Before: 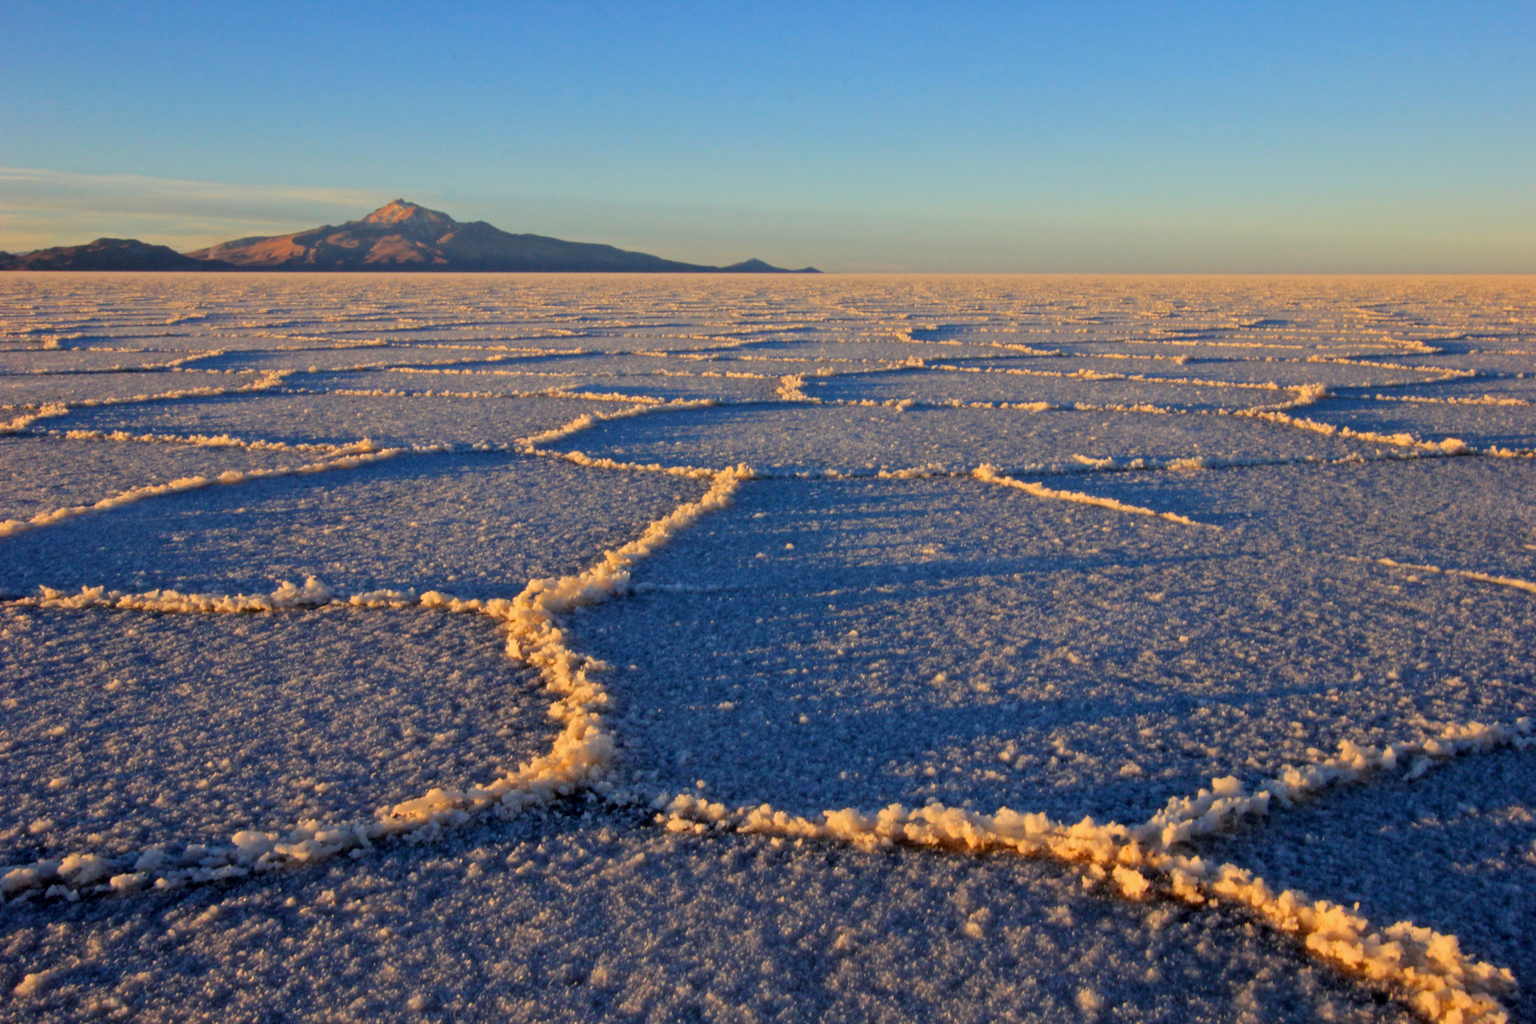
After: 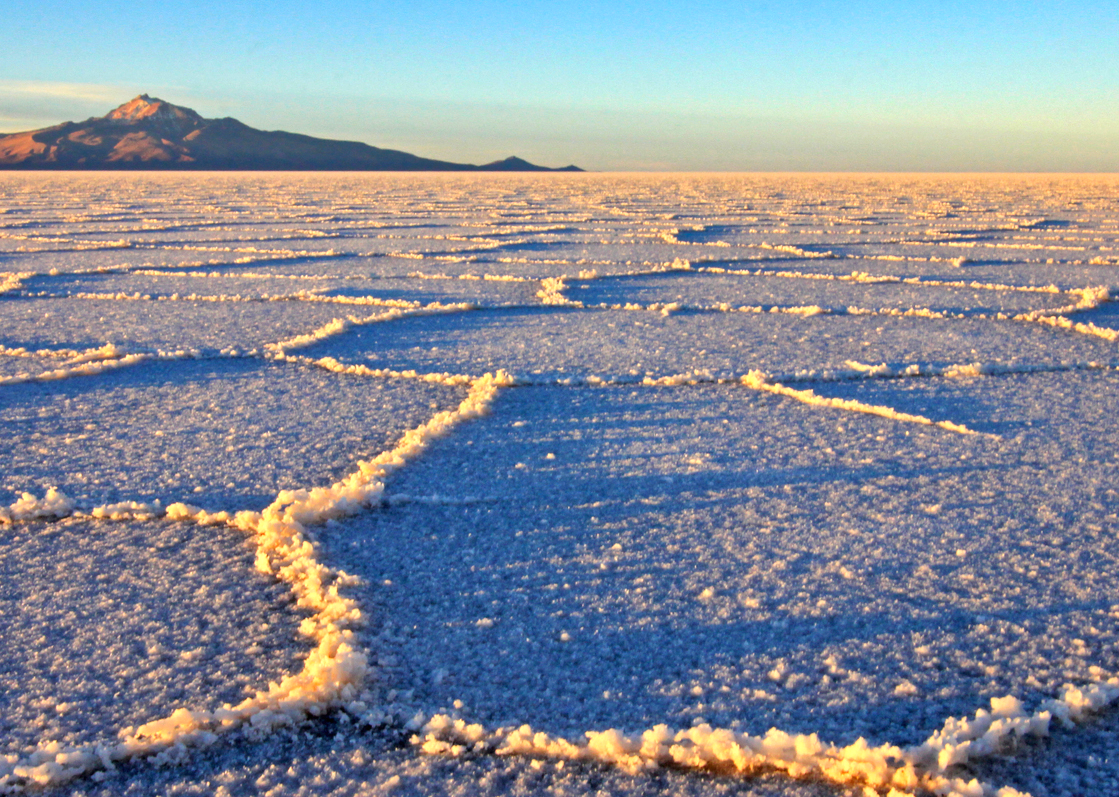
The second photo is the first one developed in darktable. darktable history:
crop and rotate: left 17.046%, top 10.659%, right 12.989%, bottom 14.553%
rotate and perspective: crop left 0, crop top 0
shadows and highlights: soften with gaussian
exposure: black level correction 0, exposure 0.9 EV, compensate highlight preservation false
